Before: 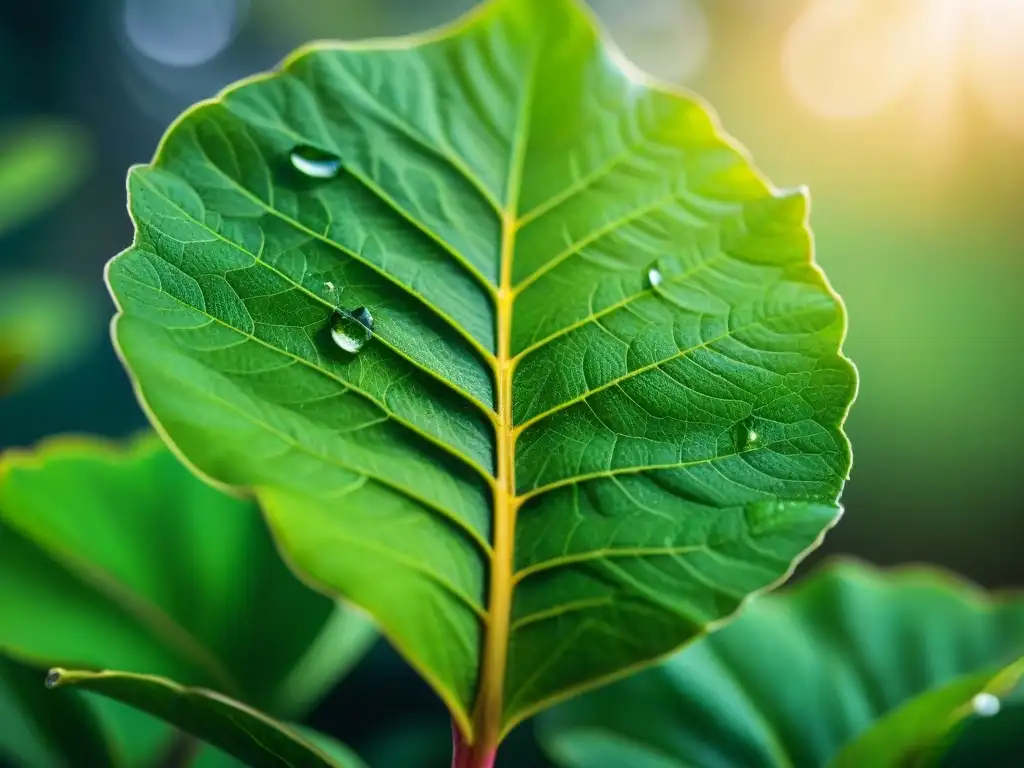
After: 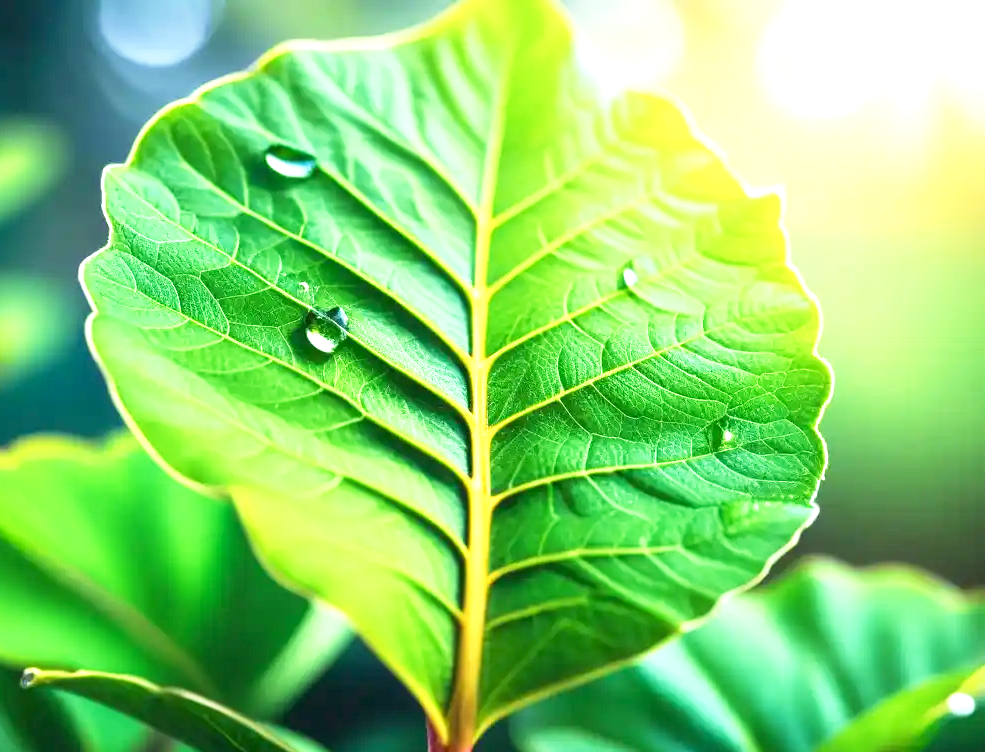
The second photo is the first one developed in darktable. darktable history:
exposure: black level correction 0, exposure 1.365 EV, compensate highlight preservation false
crop and rotate: left 2.499%, right 1.248%, bottom 2.032%
base curve: curves: ch0 [(0, 0) (0.666, 0.806) (1, 1)], preserve colors none
